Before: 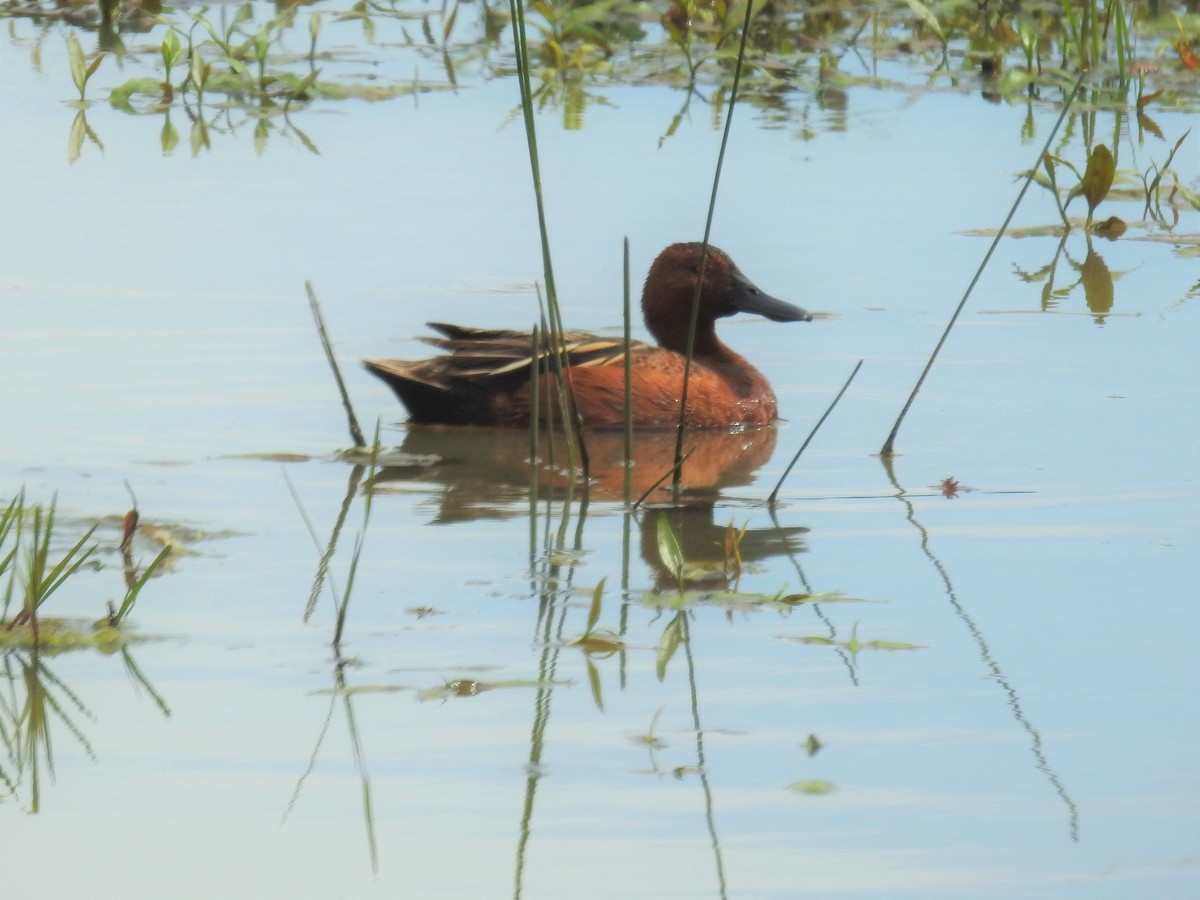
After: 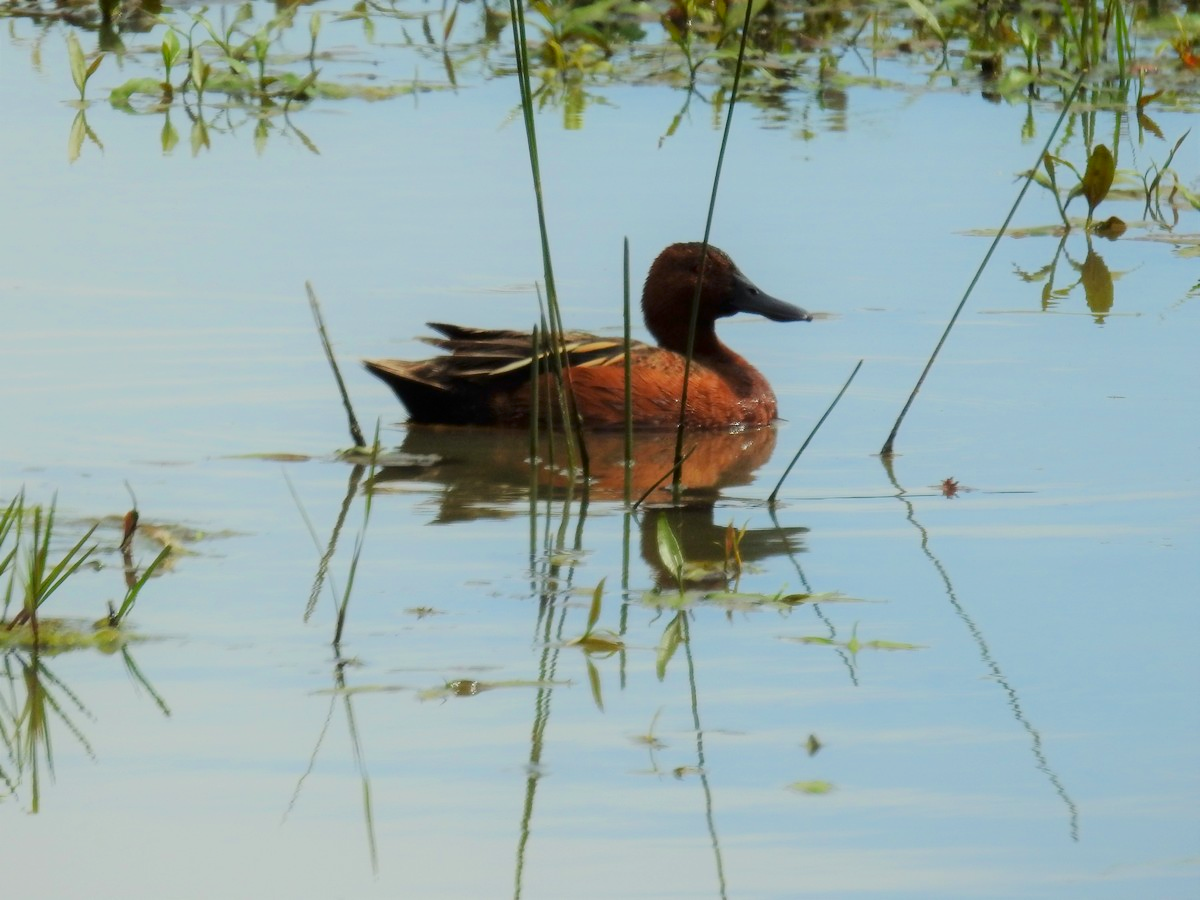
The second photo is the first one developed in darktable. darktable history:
contrast brightness saturation: contrast 0.13, brightness -0.24, saturation 0.14
filmic rgb: black relative exposure -7.65 EV, white relative exposure 4.56 EV, hardness 3.61, color science v6 (2022)
exposure: exposure 0.4 EV, compensate highlight preservation false
